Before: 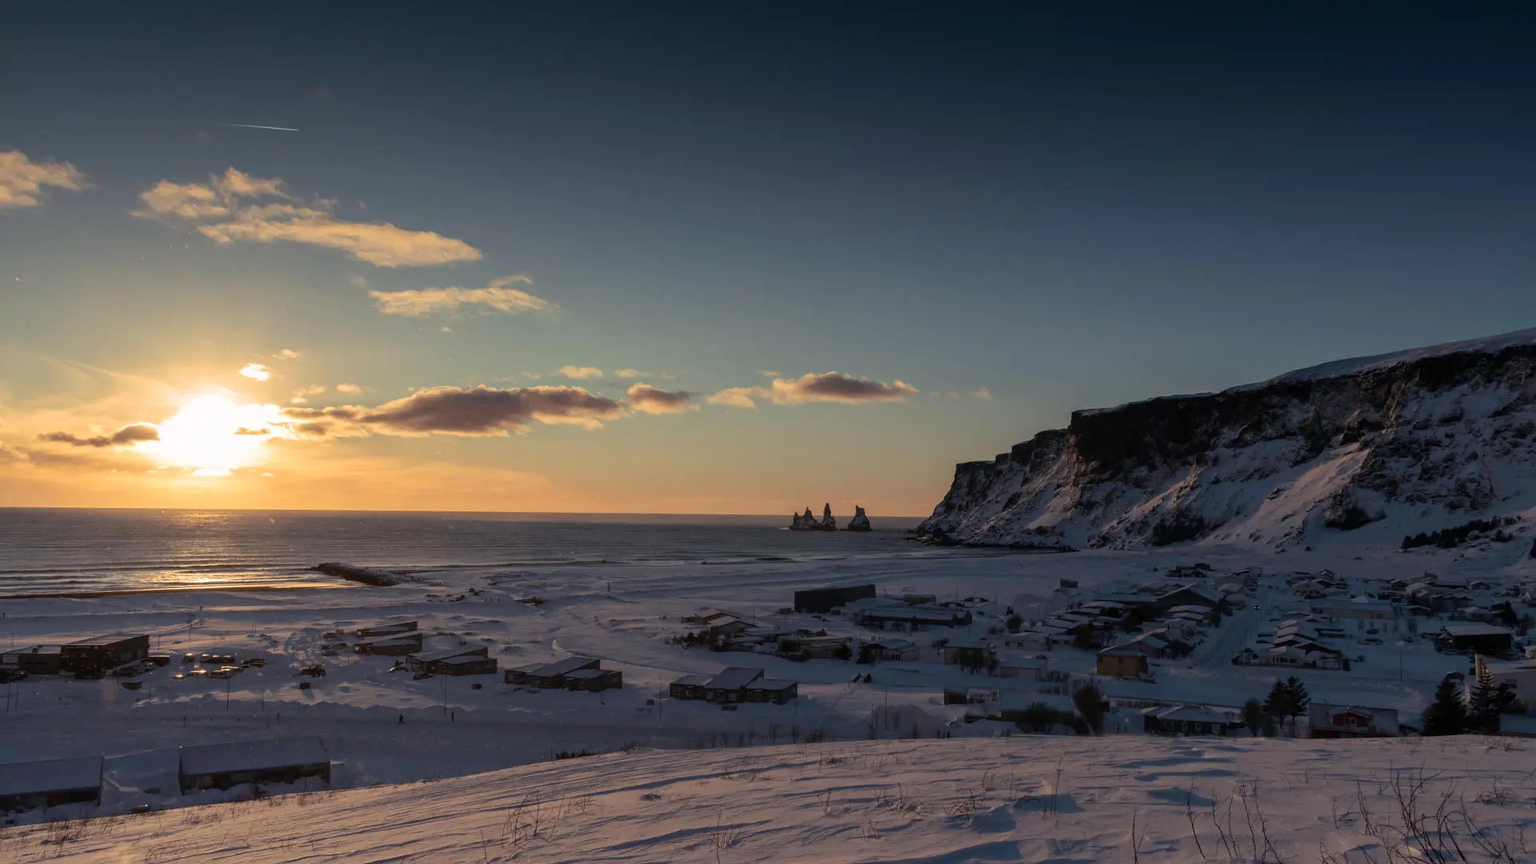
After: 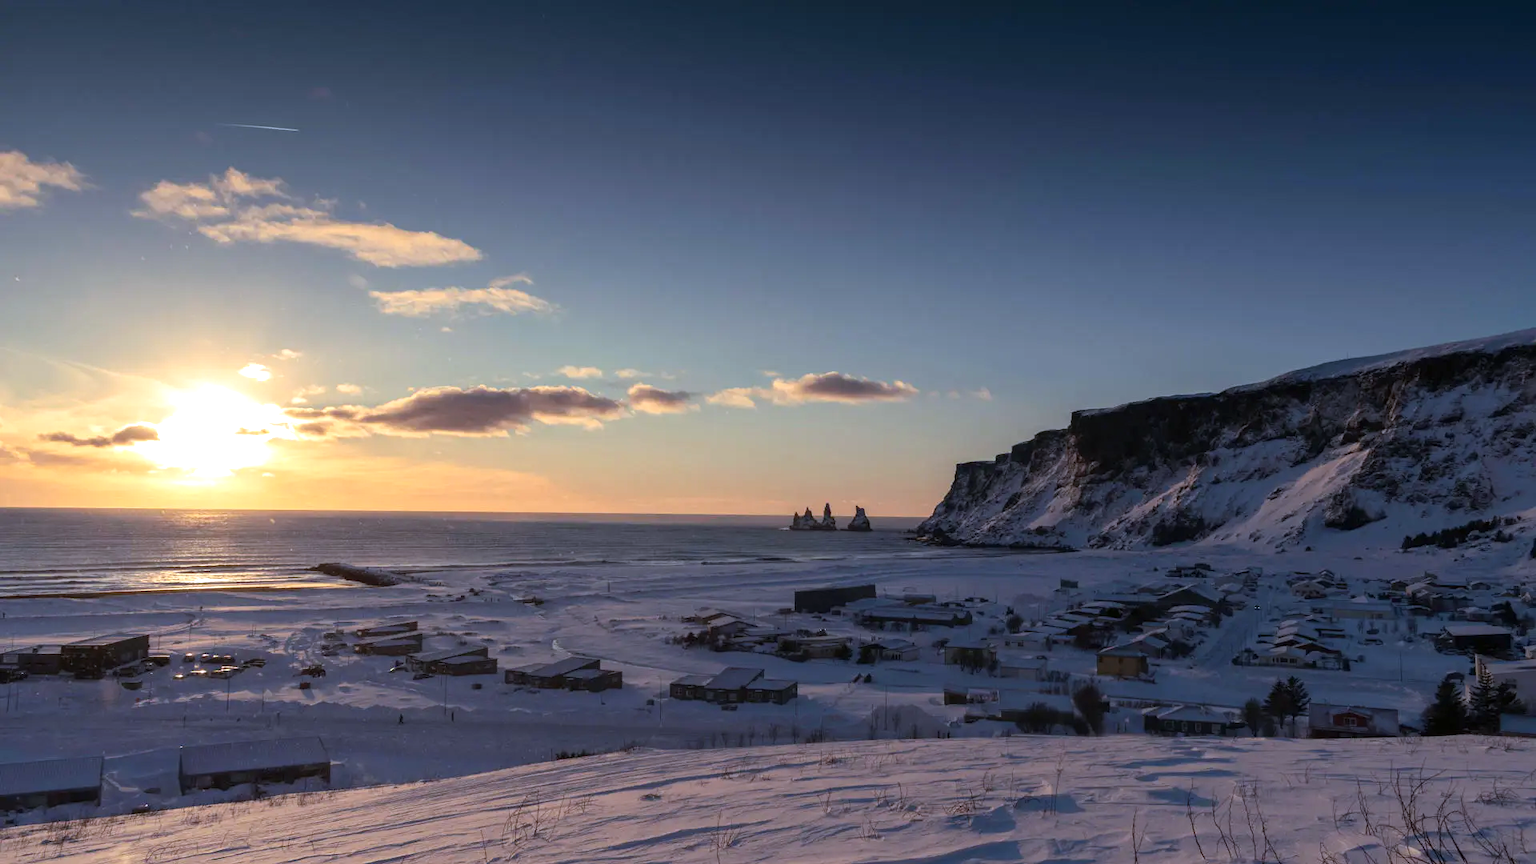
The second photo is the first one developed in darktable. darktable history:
white balance: red 0.967, blue 1.119, emerald 0.756
exposure: black level correction 0, exposure 0.5 EV, compensate highlight preservation false
